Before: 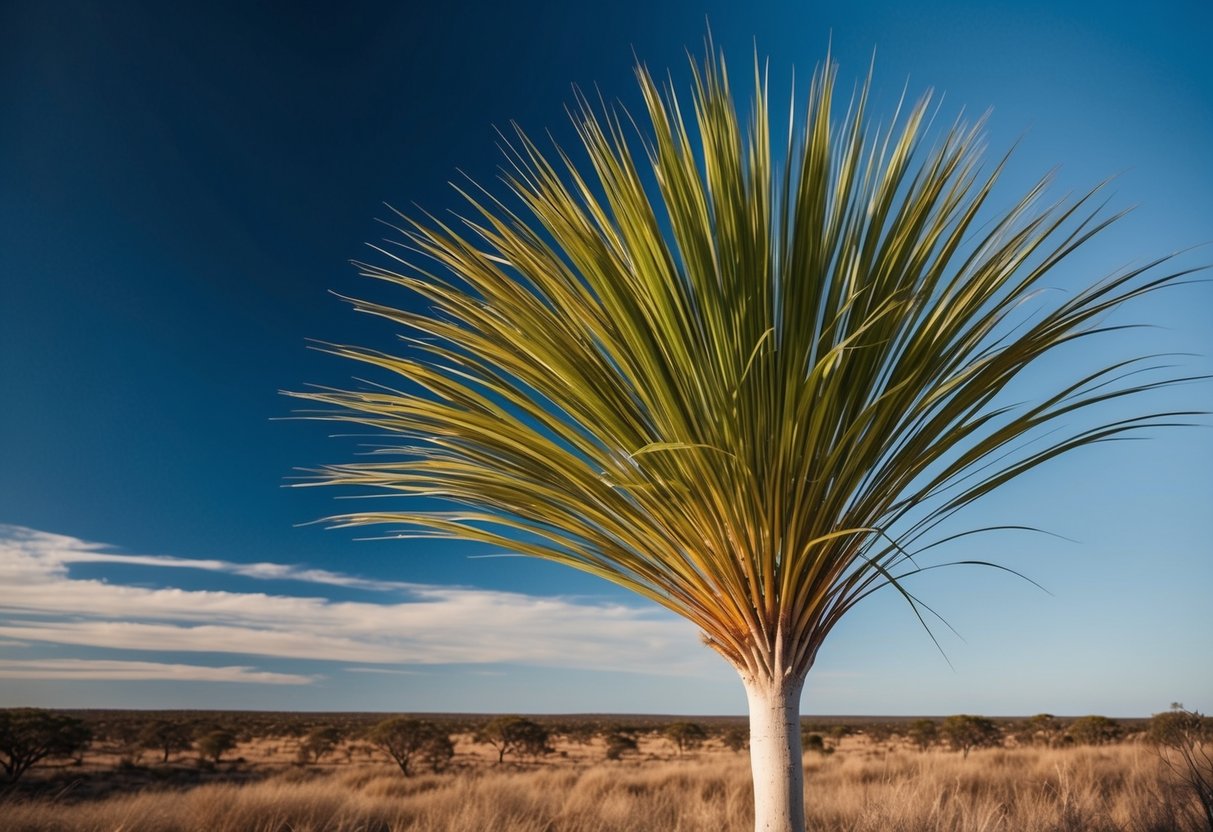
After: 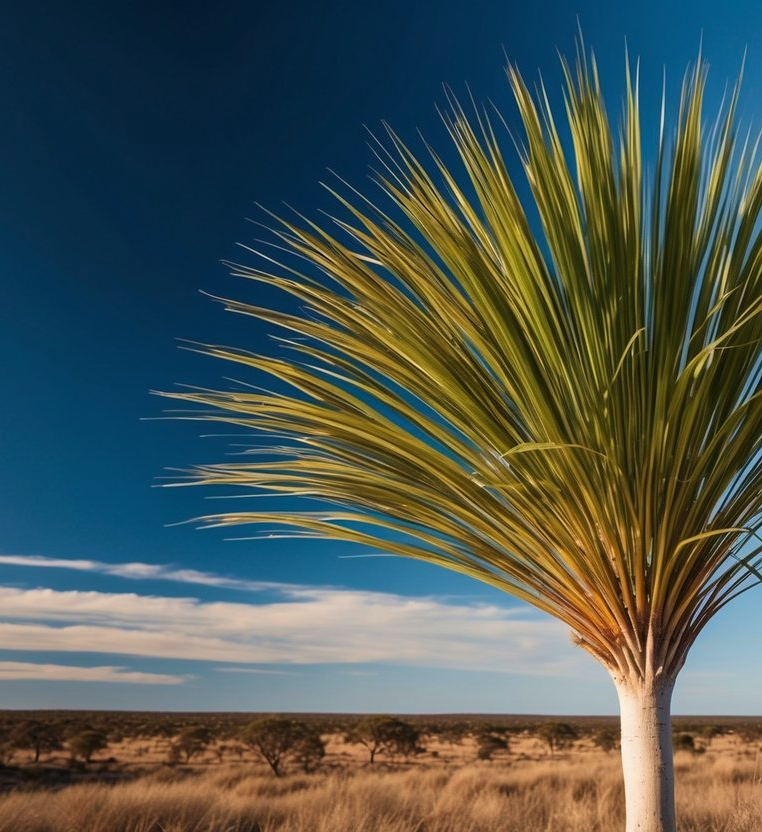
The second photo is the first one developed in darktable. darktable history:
velvia: on, module defaults
crop: left 10.644%, right 26.528%
